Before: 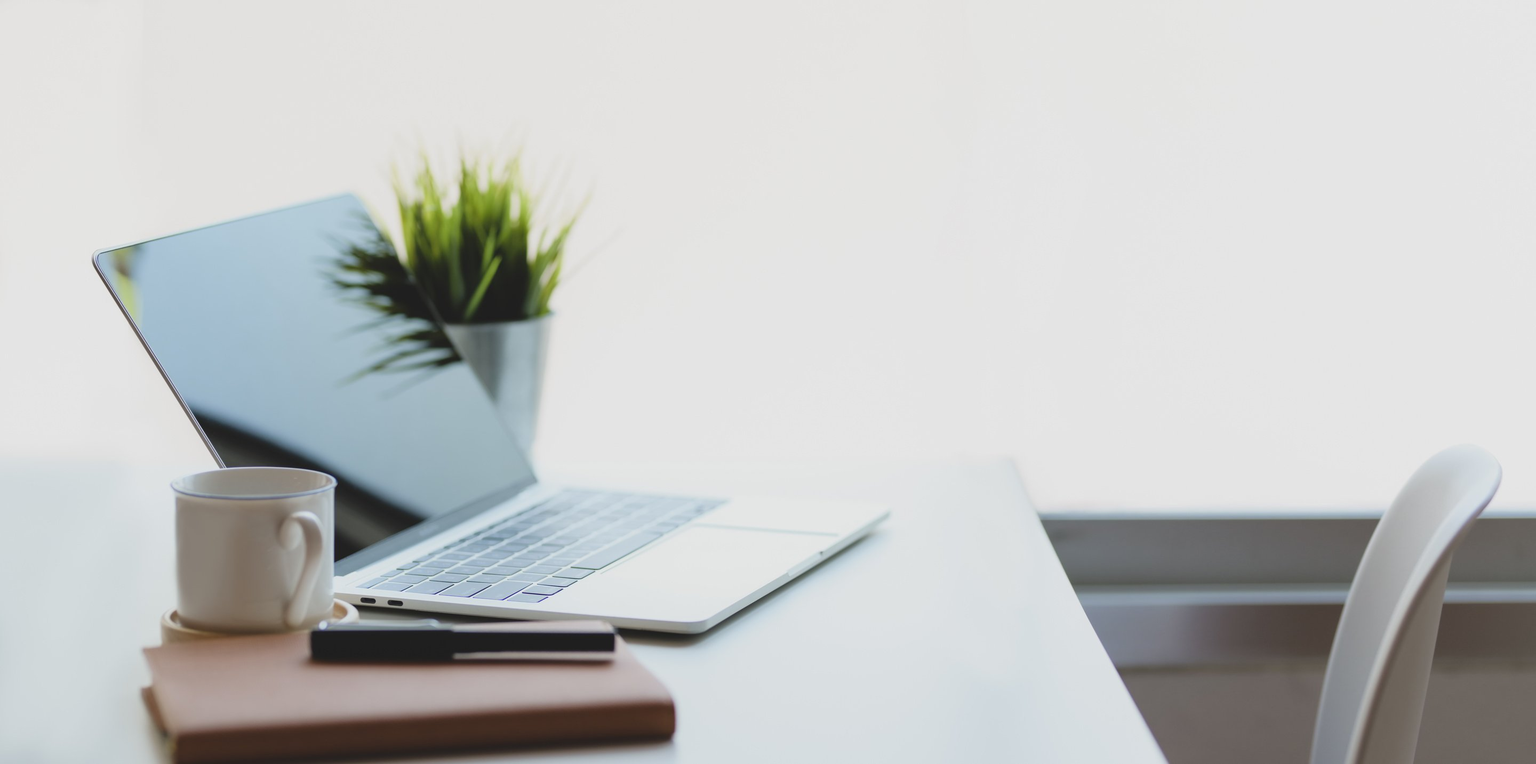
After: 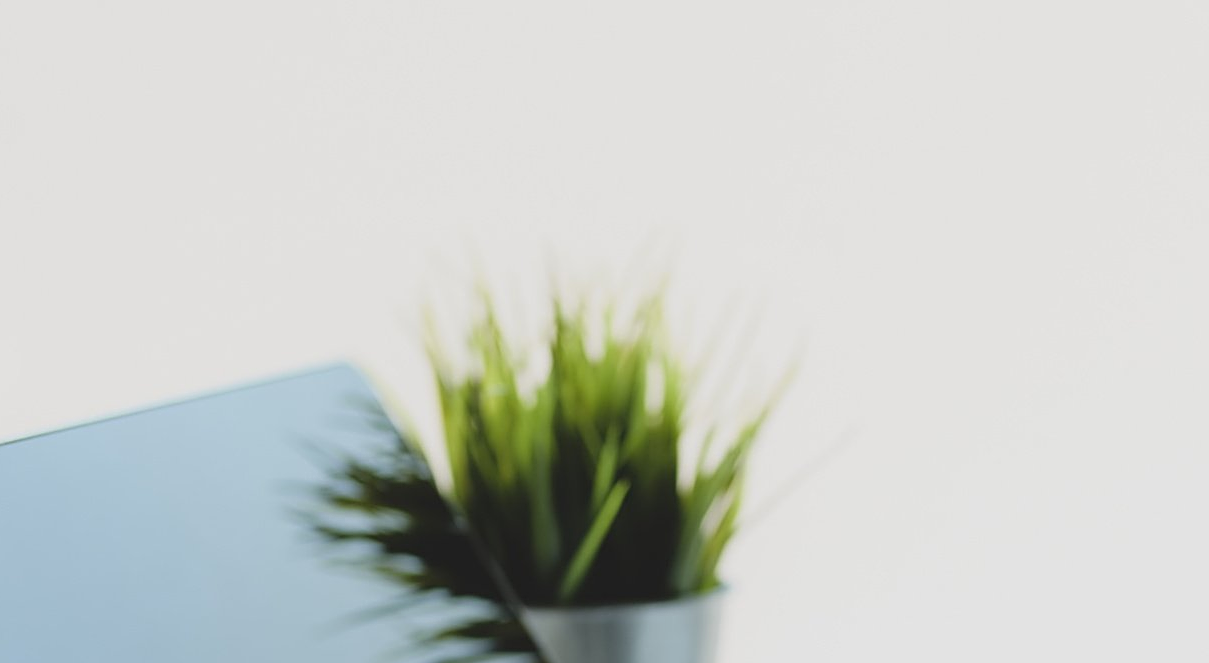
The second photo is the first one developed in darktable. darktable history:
crop and rotate: left 10.817%, top 0.062%, right 47.194%, bottom 53.626%
exposure: exposure -0.01 EV, compensate highlight preservation false
sharpen: on, module defaults
